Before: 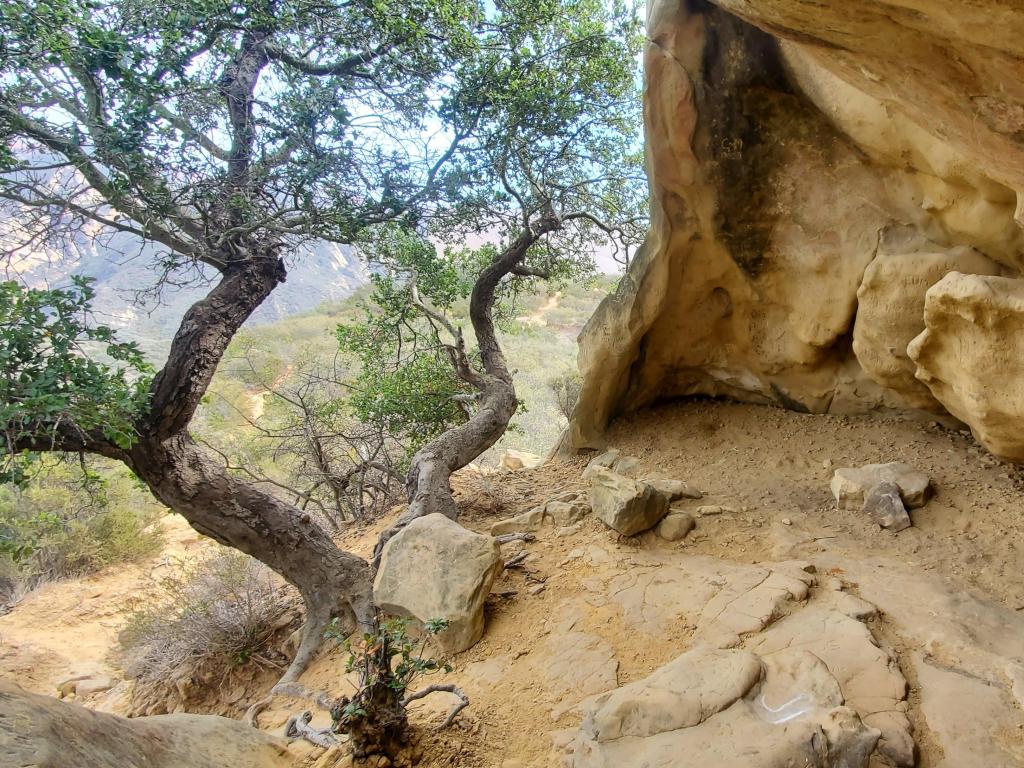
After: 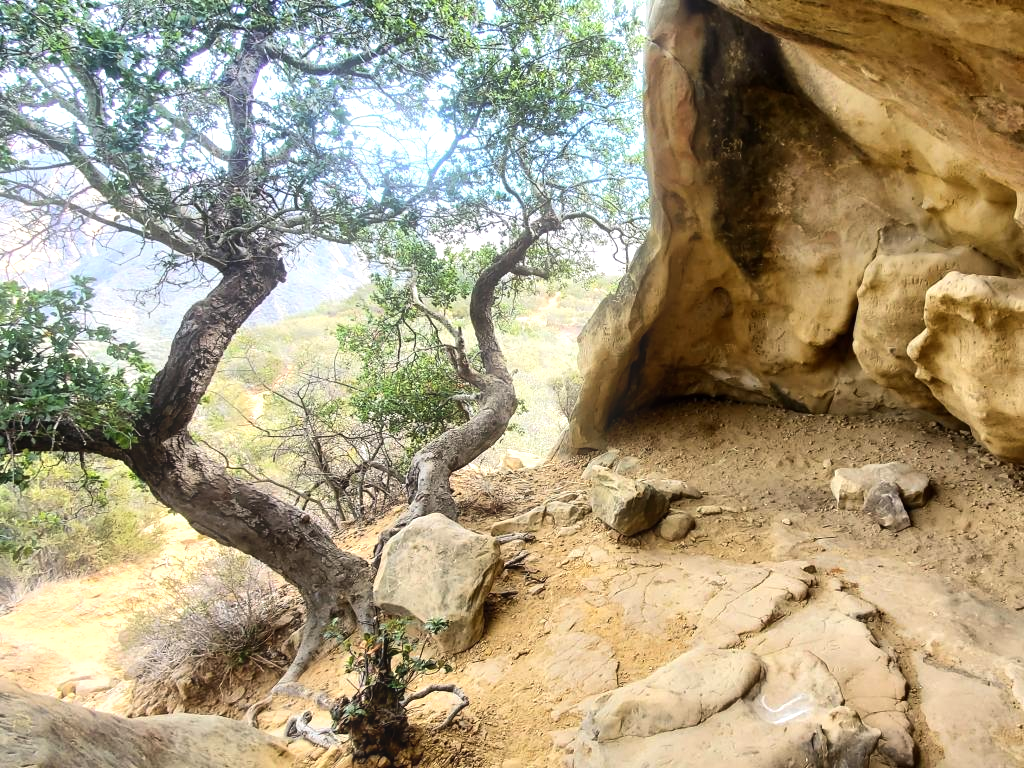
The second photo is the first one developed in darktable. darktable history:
tone equalizer: -8 EV -0.75 EV, -7 EV -0.7 EV, -6 EV -0.6 EV, -5 EV -0.4 EV, -3 EV 0.4 EV, -2 EV 0.6 EV, -1 EV 0.7 EV, +0 EV 0.75 EV, edges refinement/feathering 500, mask exposure compensation -1.57 EV, preserve details no
bloom: size 9%, threshold 100%, strength 7%
